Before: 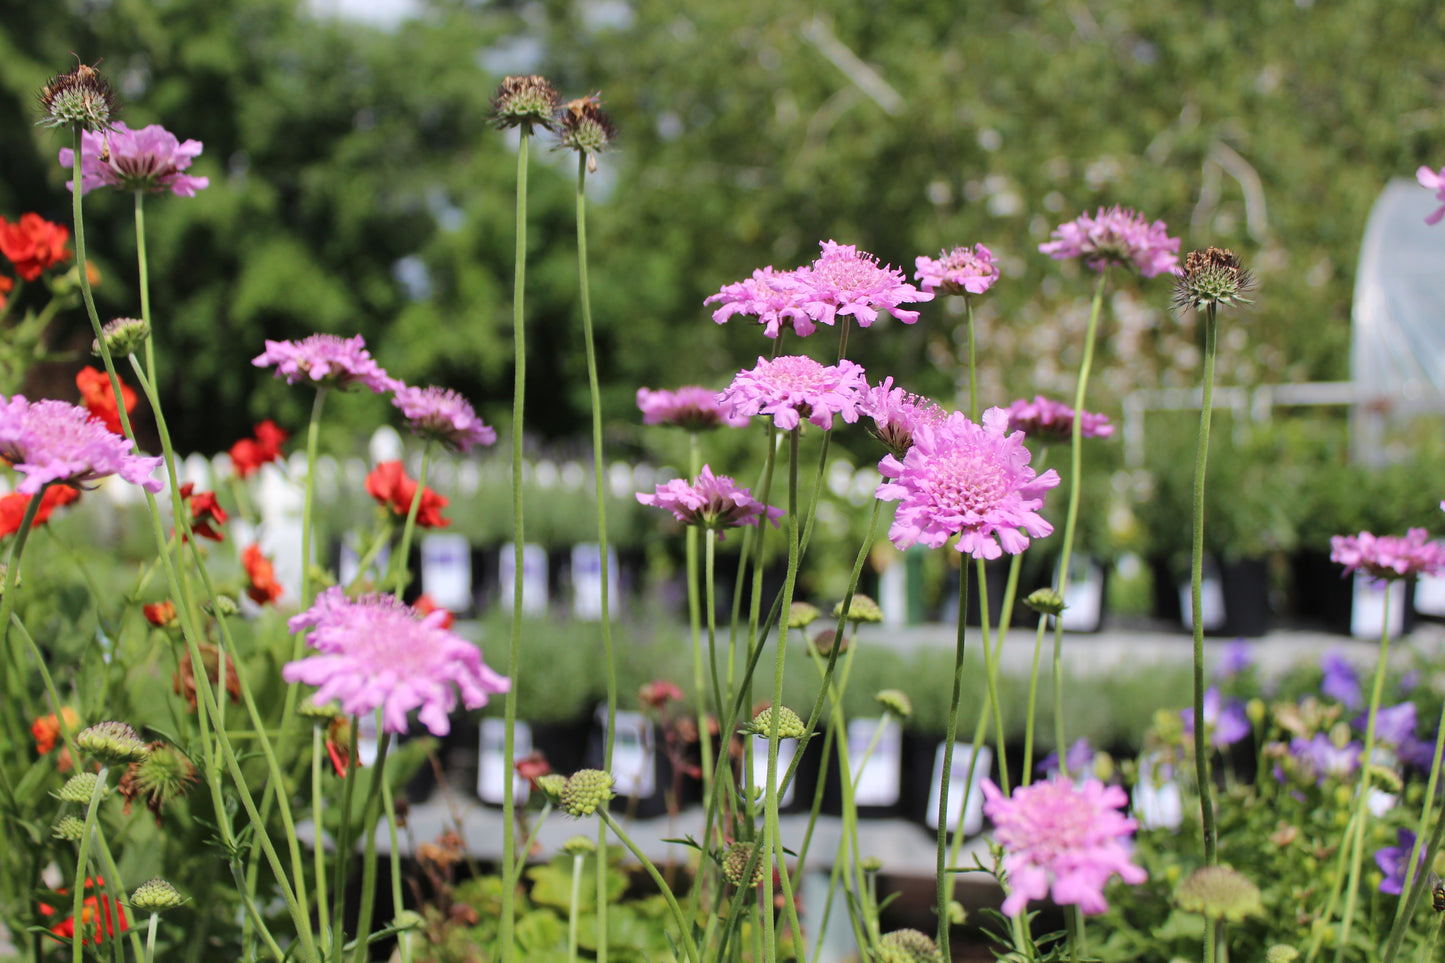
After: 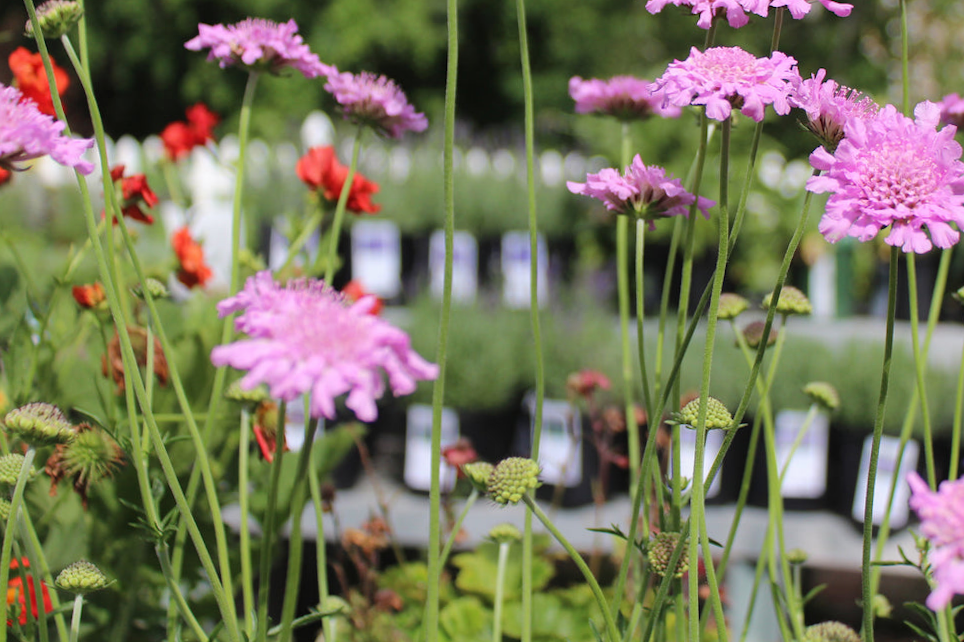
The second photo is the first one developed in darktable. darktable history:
crop and rotate: angle -0.82°, left 3.85%, top 31.828%, right 27.992%
contrast equalizer: y [[0.5, 0.5, 0.472, 0.5, 0.5, 0.5], [0.5 ×6], [0.5 ×6], [0 ×6], [0 ×6]]
